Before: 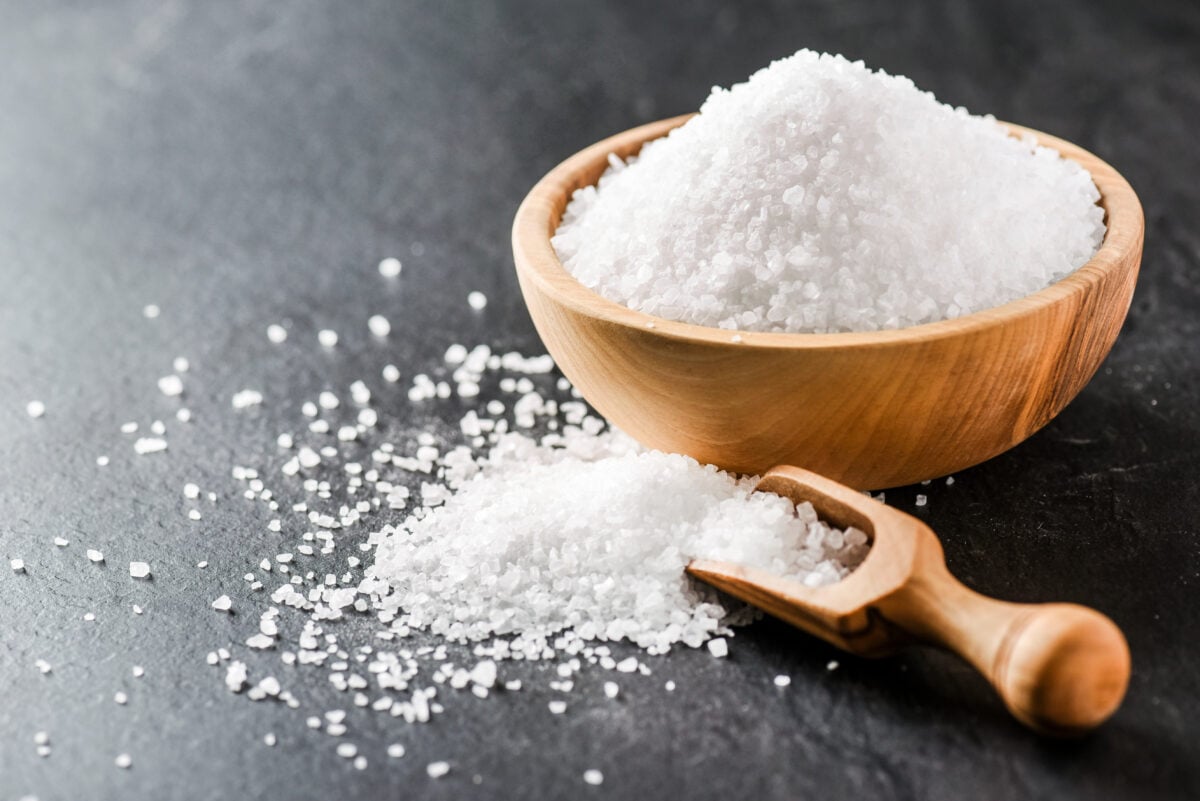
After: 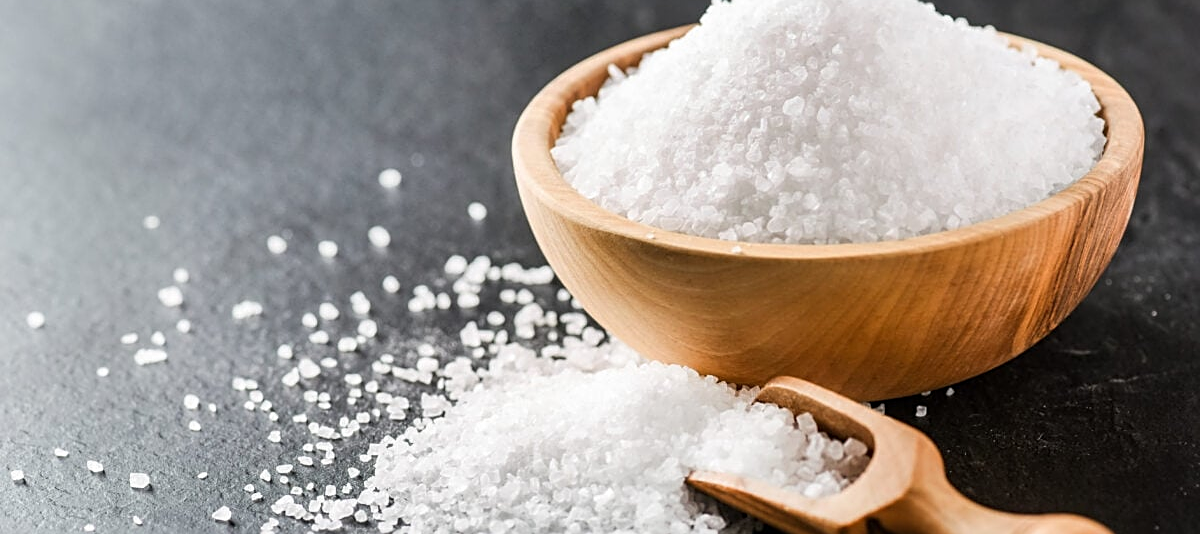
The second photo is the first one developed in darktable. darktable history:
sharpen: on, module defaults
crop: top 11.166%, bottom 22.168%
